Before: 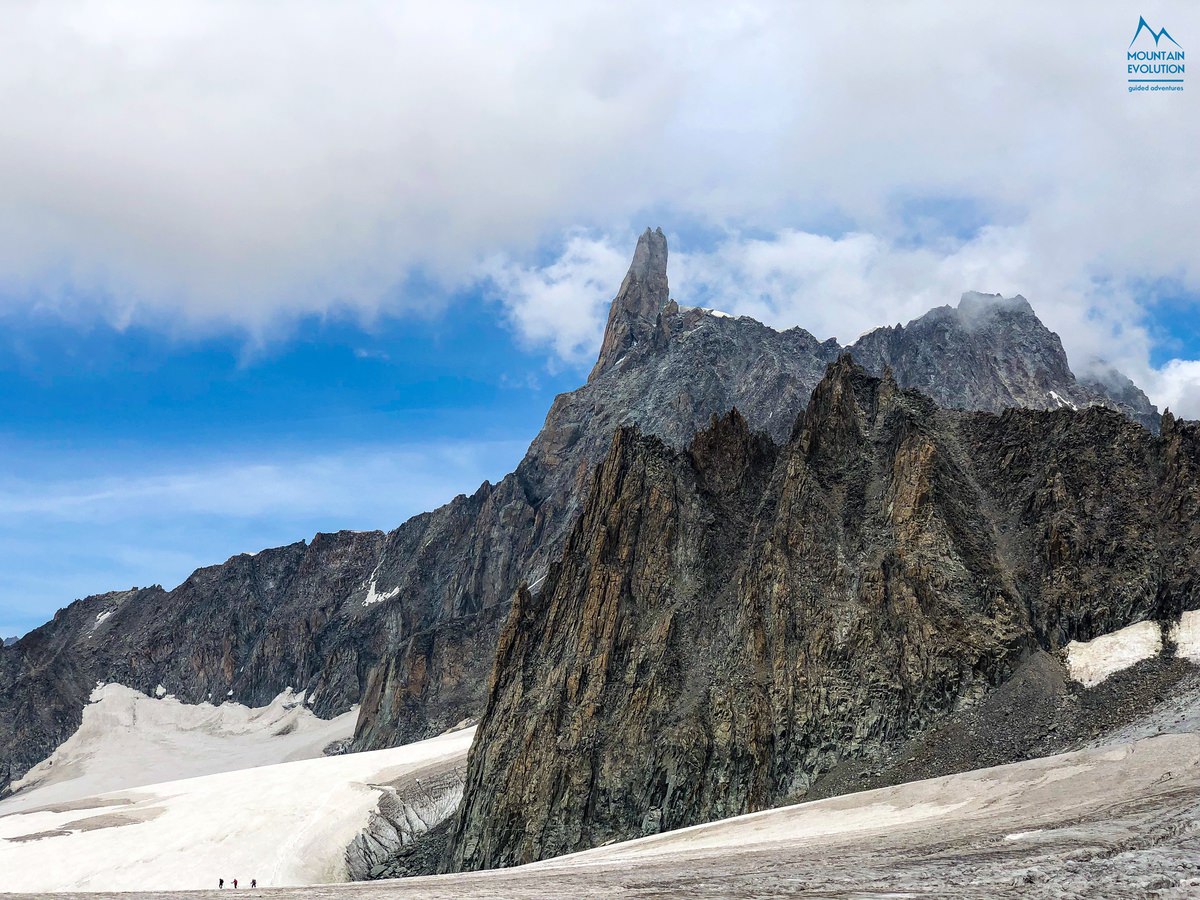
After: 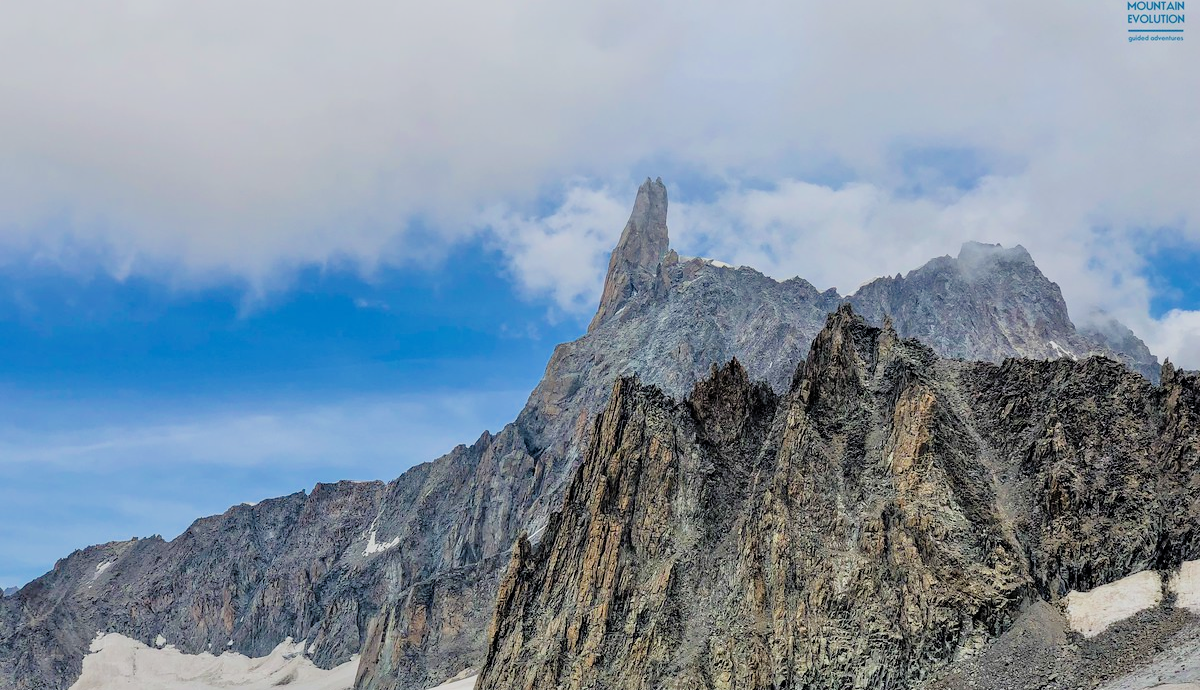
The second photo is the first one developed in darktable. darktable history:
filmic rgb: black relative exposure -7.65 EV, white relative exposure 4.56 EV, hardness 3.61, color science v6 (2022)
crop: top 5.667%, bottom 17.637%
tone equalizer: -7 EV 0.15 EV, -6 EV 0.6 EV, -5 EV 1.15 EV, -4 EV 1.33 EV, -3 EV 1.15 EV, -2 EV 0.6 EV, -1 EV 0.15 EV, mask exposure compensation -0.5 EV
